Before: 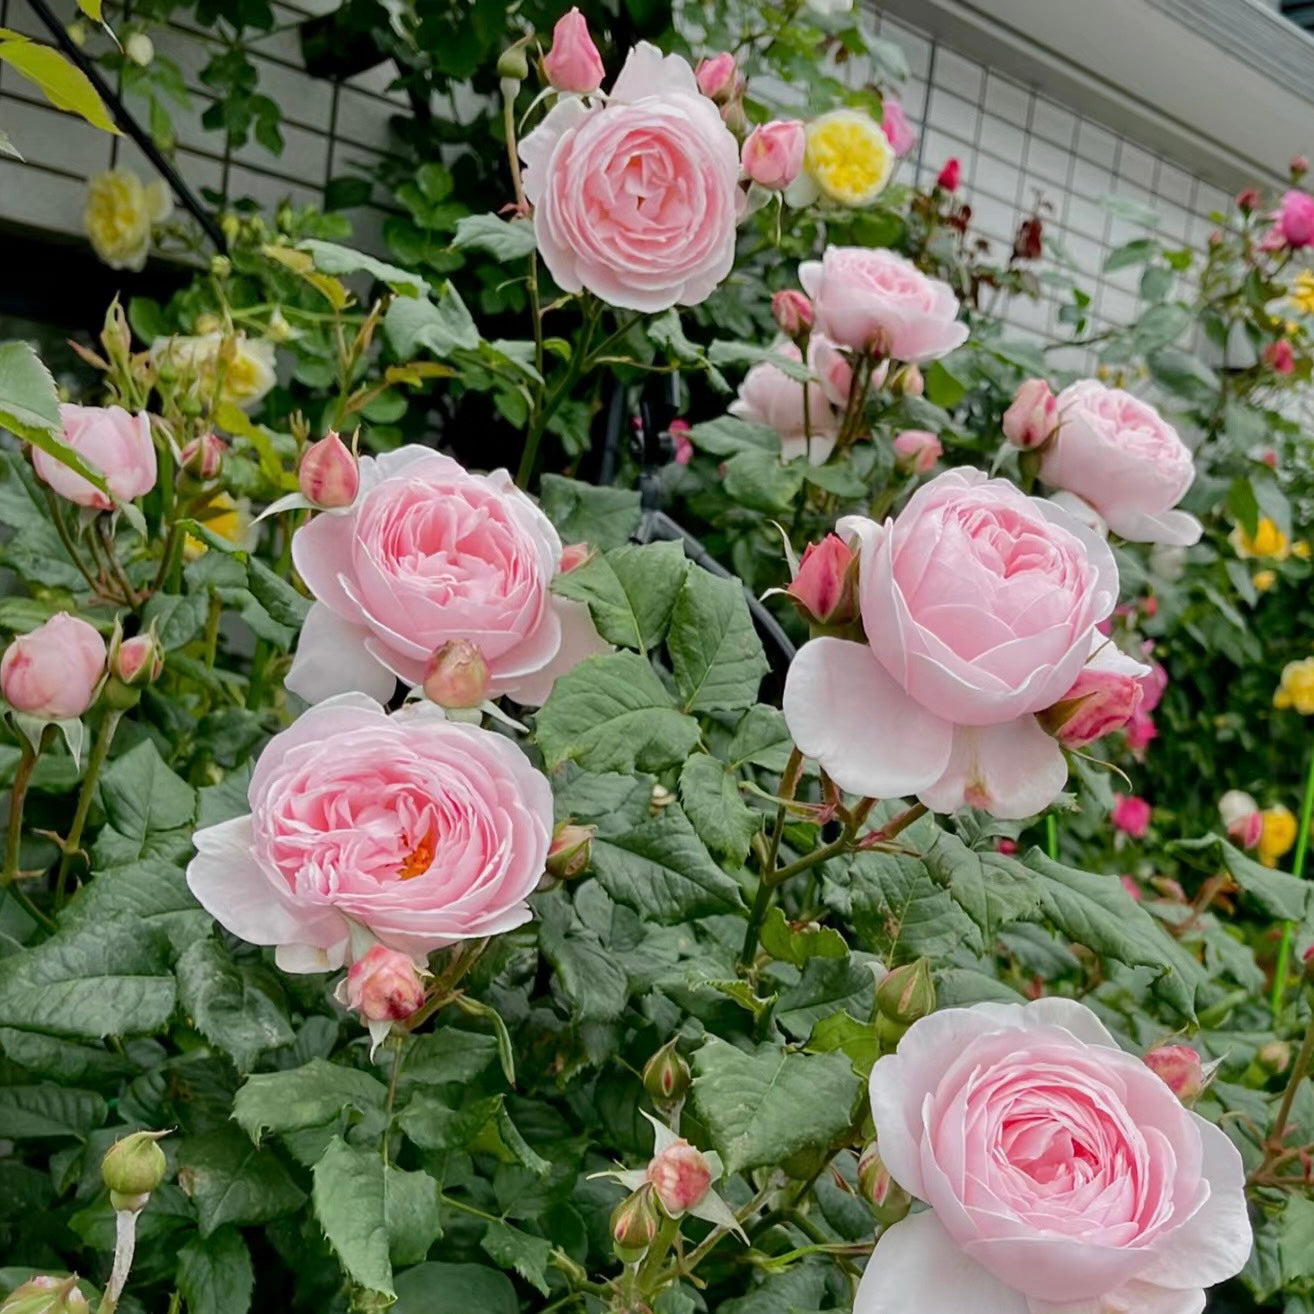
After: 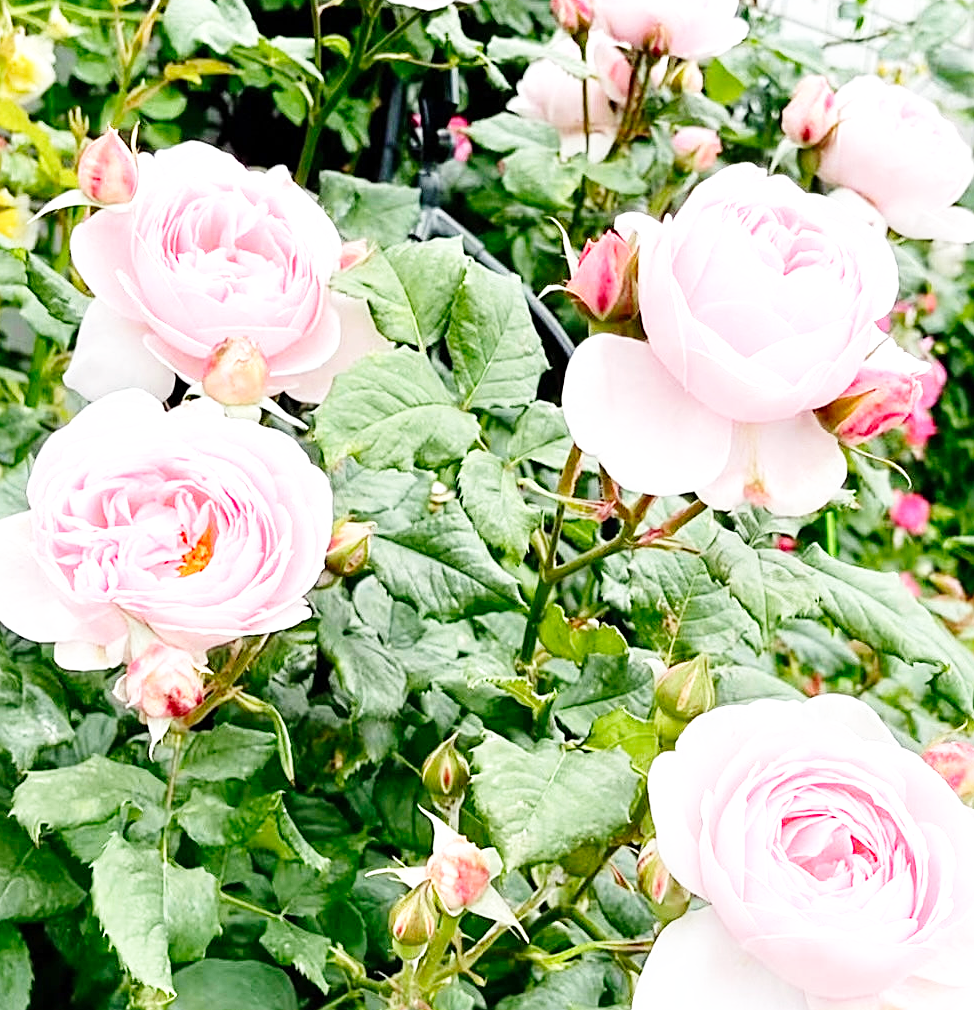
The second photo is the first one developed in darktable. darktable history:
crop: left 16.821%, top 23.09%, right 9.045%
exposure: exposure 0.188 EV, compensate highlight preservation false
base curve: curves: ch0 [(0, 0) (0.008, 0.007) (0.022, 0.029) (0.048, 0.089) (0.092, 0.197) (0.191, 0.399) (0.275, 0.534) (0.357, 0.65) (0.477, 0.78) (0.542, 0.833) (0.799, 0.973) (1, 1)], preserve colors none
sharpen: on, module defaults
tone equalizer: -8 EV -0.779 EV, -7 EV -0.711 EV, -6 EV -0.631 EV, -5 EV -0.408 EV, -3 EV 0.397 EV, -2 EV 0.6 EV, -1 EV 0.696 EV, +0 EV 0.738 EV, smoothing diameter 24.81%, edges refinement/feathering 12.12, preserve details guided filter
